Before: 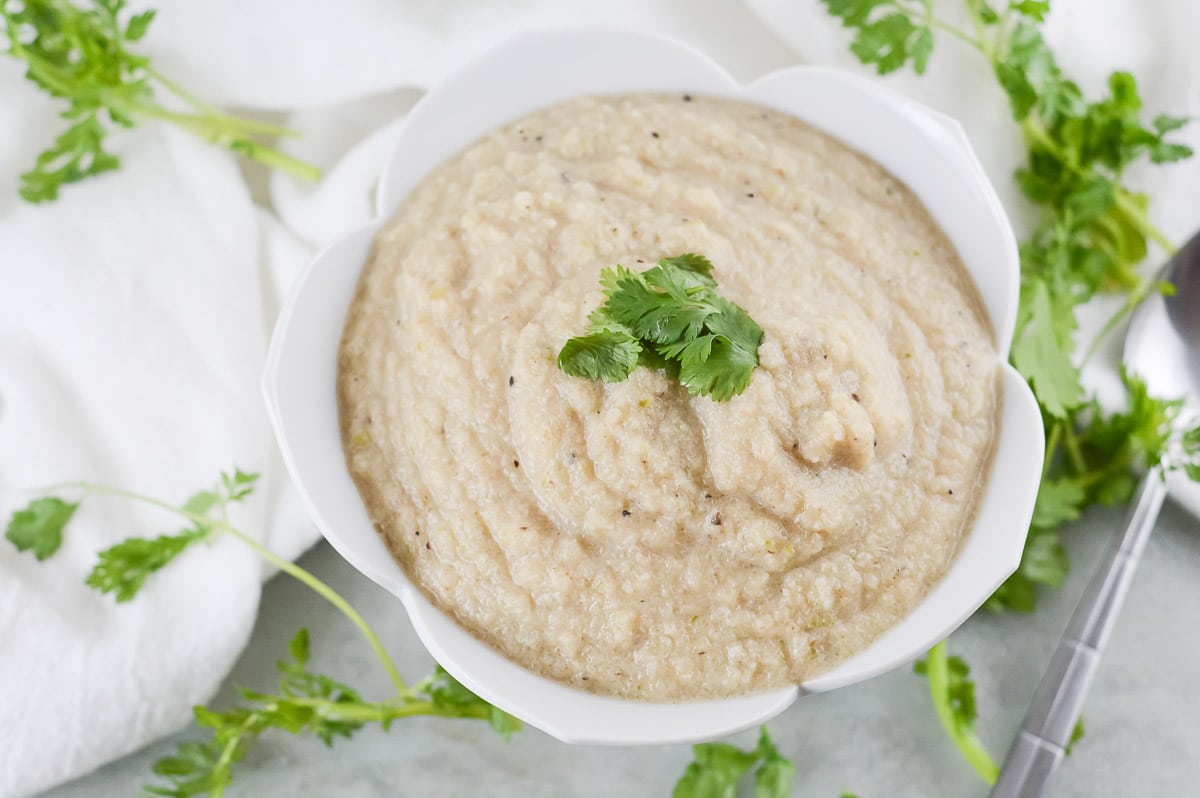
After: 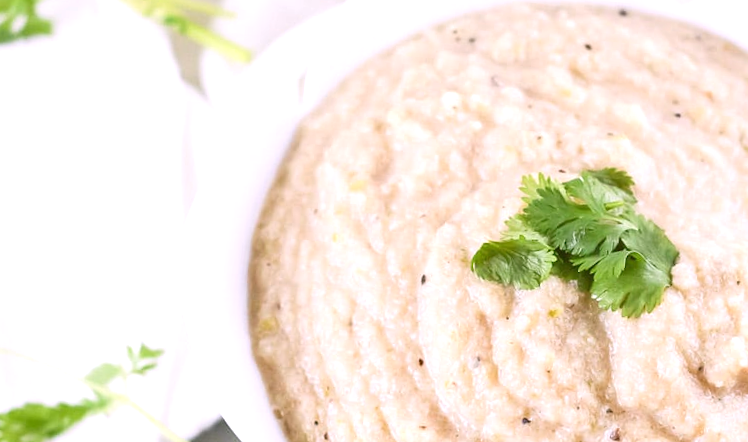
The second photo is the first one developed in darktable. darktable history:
white balance: red 1.05, blue 1.072
exposure: black level correction 0, exposure 0.5 EV, compensate exposure bias true, compensate highlight preservation false
crop and rotate: angle -4.99°, left 2.122%, top 6.945%, right 27.566%, bottom 30.519%
